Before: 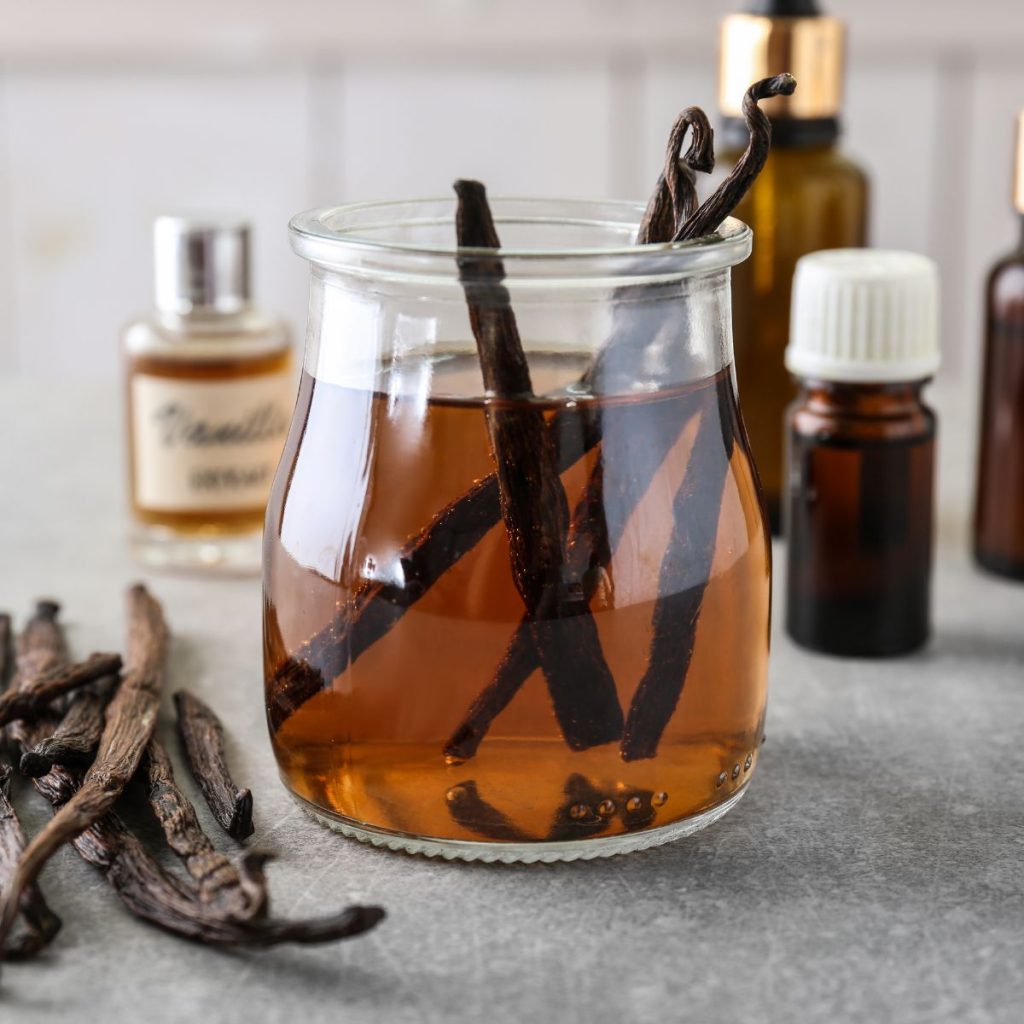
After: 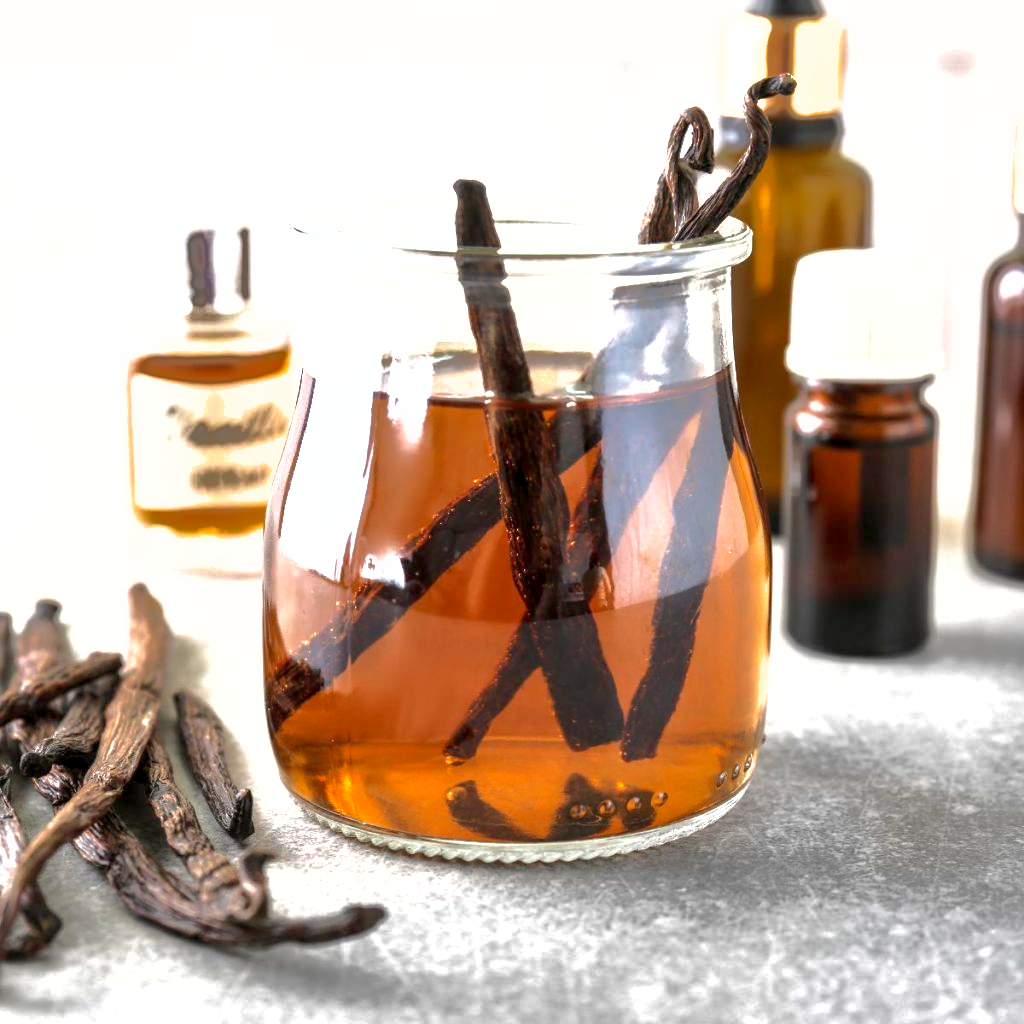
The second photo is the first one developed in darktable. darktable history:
exposure: black level correction 0.001, exposure 1.3 EV, compensate highlight preservation false
shadows and highlights: shadows 40, highlights -60
